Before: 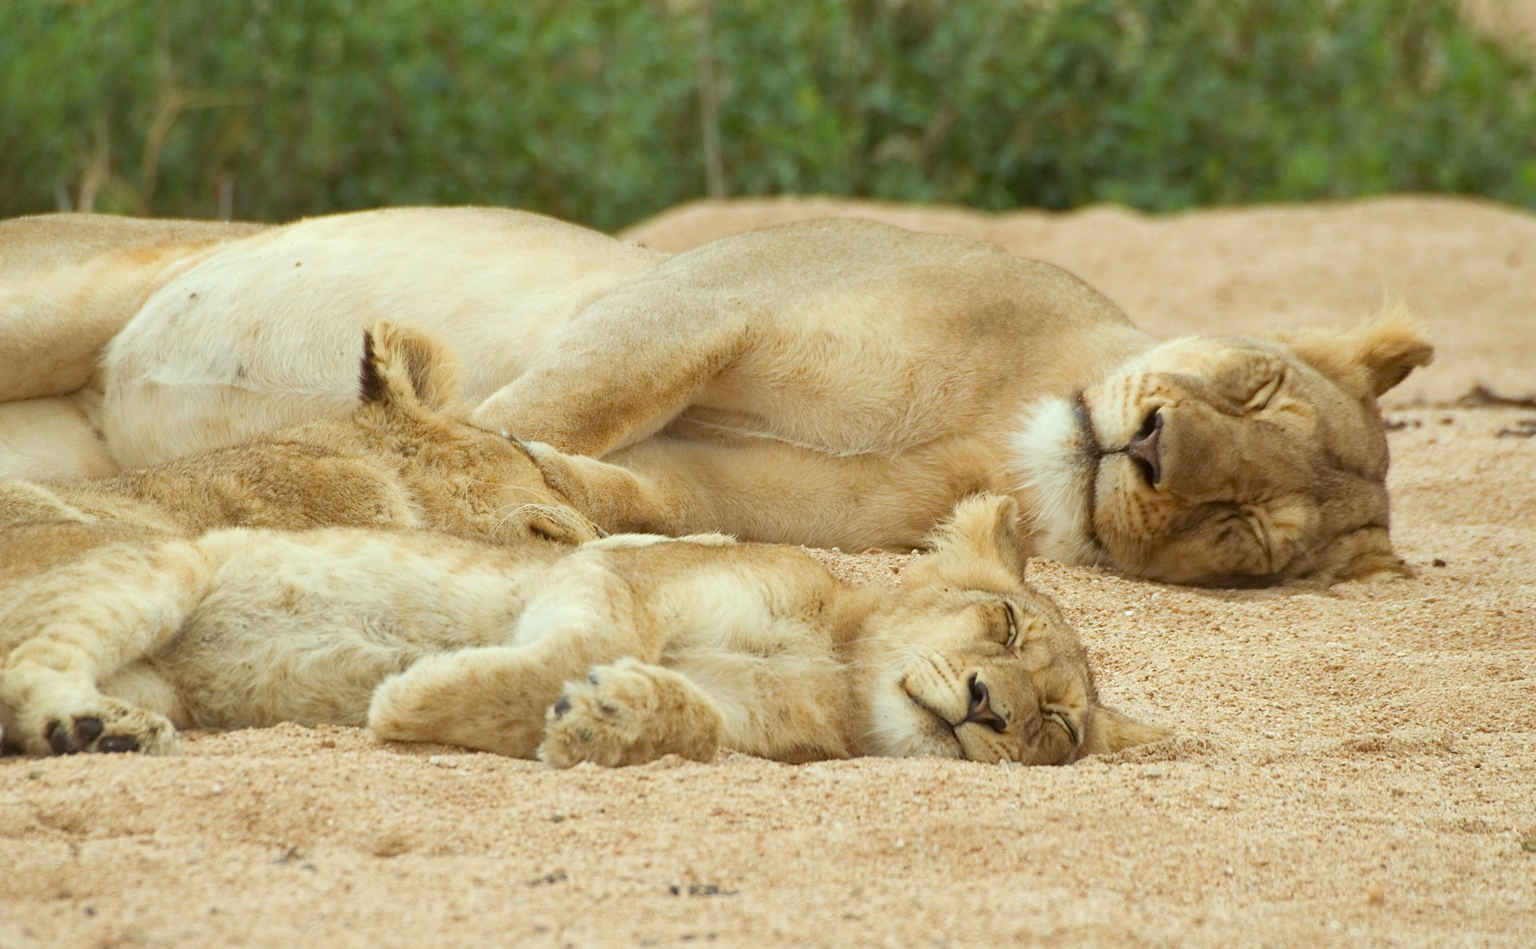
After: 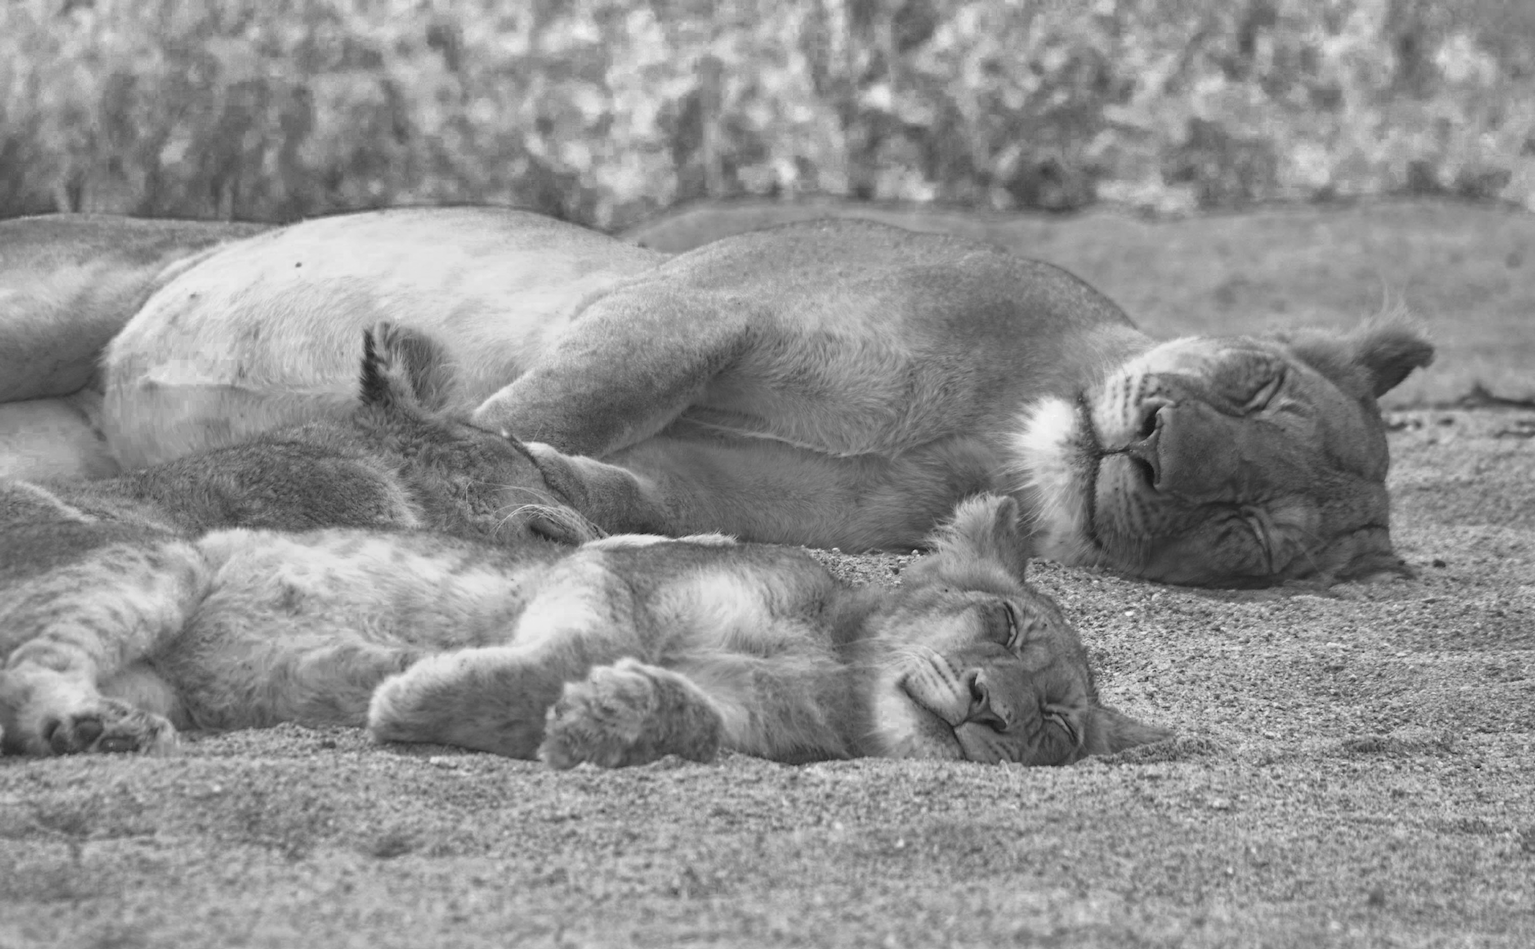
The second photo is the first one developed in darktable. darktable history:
color balance rgb: highlights gain › chroma 0.914%, highlights gain › hue 25.85°, perceptual saturation grading › global saturation 19.63%
velvia: on, module defaults
base curve: curves: ch0 [(0, 0) (0.088, 0.125) (0.176, 0.251) (0.354, 0.501) (0.613, 0.749) (1, 0.877)]
color zones: curves: ch0 [(0.002, 0.429) (0.121, 0.212) (0.198, 0.113) (0.276, 0.344) (0.331, 0.541) (0.41, 0.56) (0.482, 0.289) (0.619, 0.227) (0.721, 0.18) (0.821, 0.435) (0.928, 0.555) (1, 0.587)]; ch1 [(0, 0) (0.143, 0) (0.286, 0) (0.429, 0) (0.571, 0) (0.714, 0) (0.857, 0)]
exposure: black level correction 0, exposure 1.097 EV, compensate exposure bias true, compensate highlight preservation false
